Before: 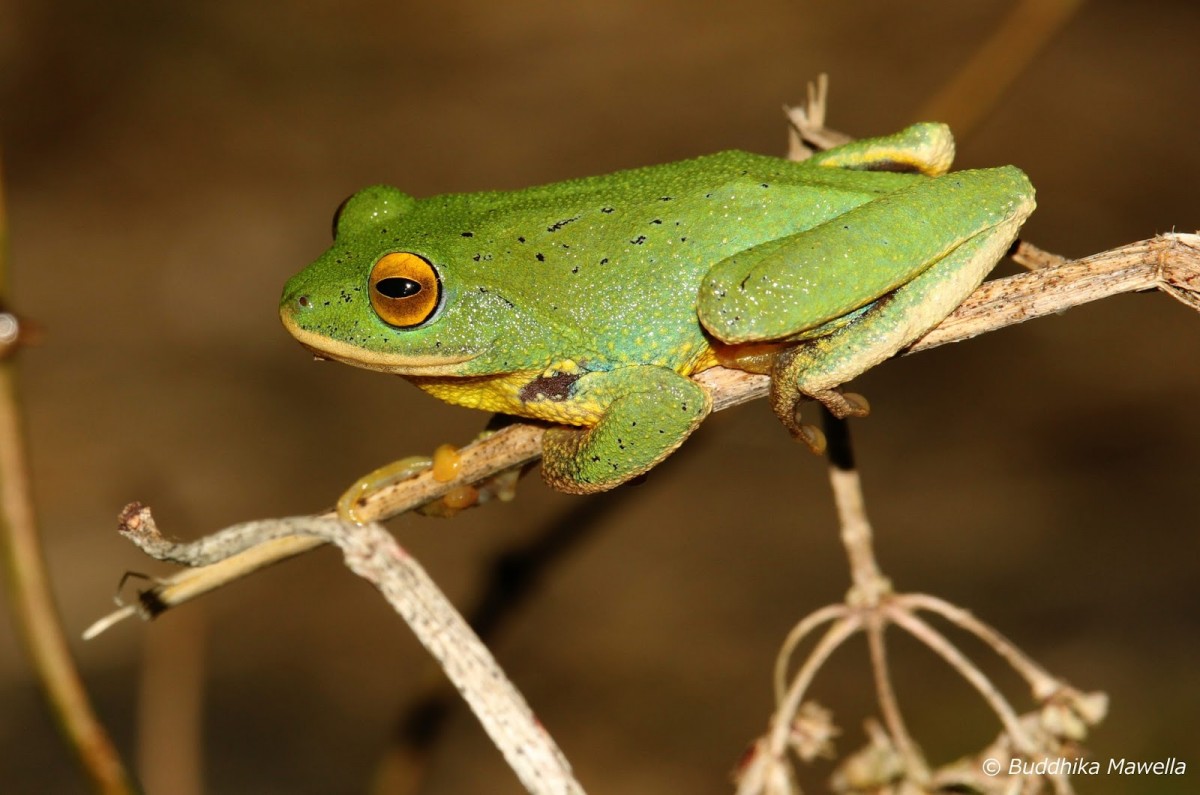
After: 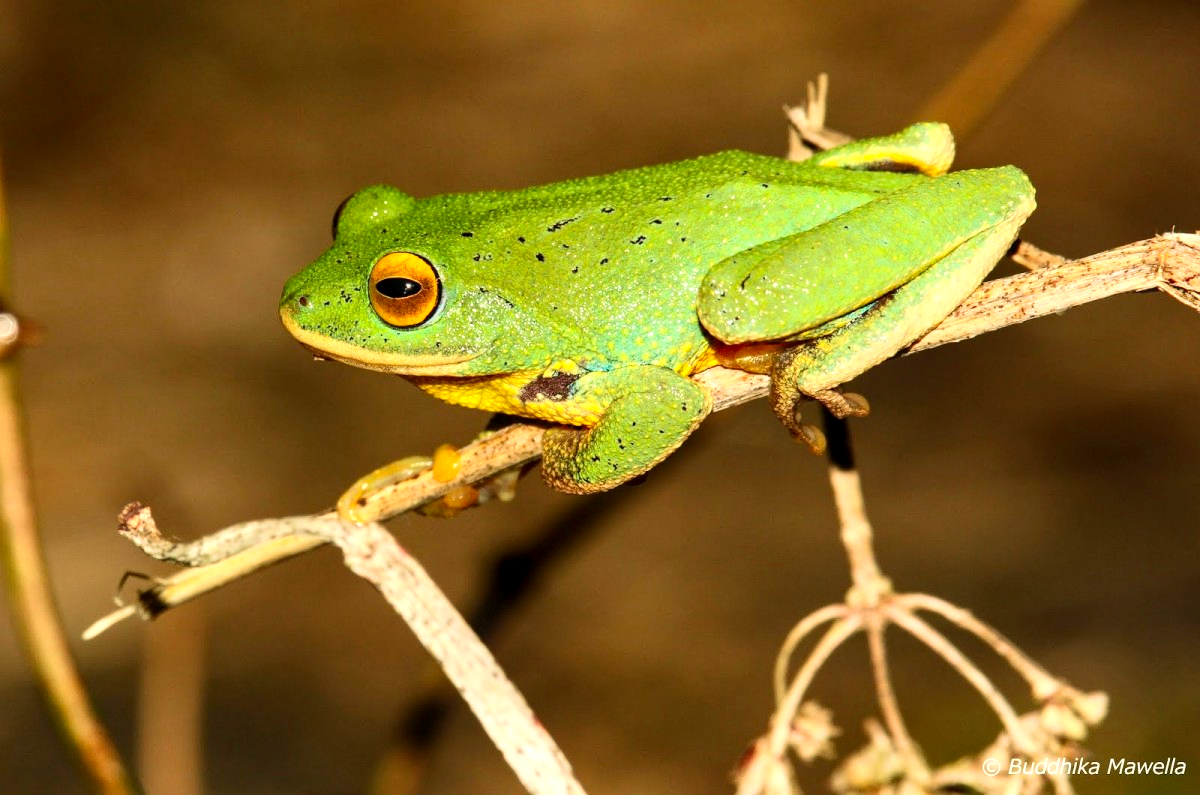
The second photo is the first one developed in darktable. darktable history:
local contrast: highlights 26%, shadows 74%, midtone range 0.746
contrast brightness saturation: contrast 0.243, brightness 0.253, saturation 0.376
velvia: on, module defaults
exposure: compensate exposure bias true, compensate highlight preservation false
